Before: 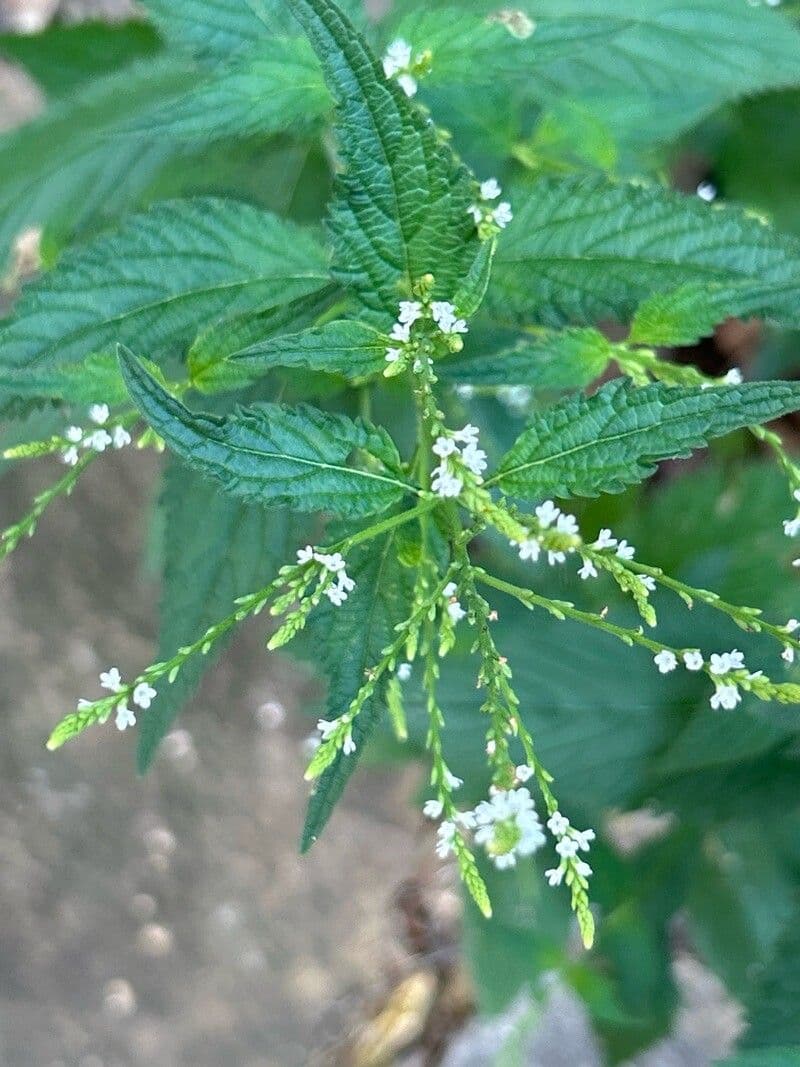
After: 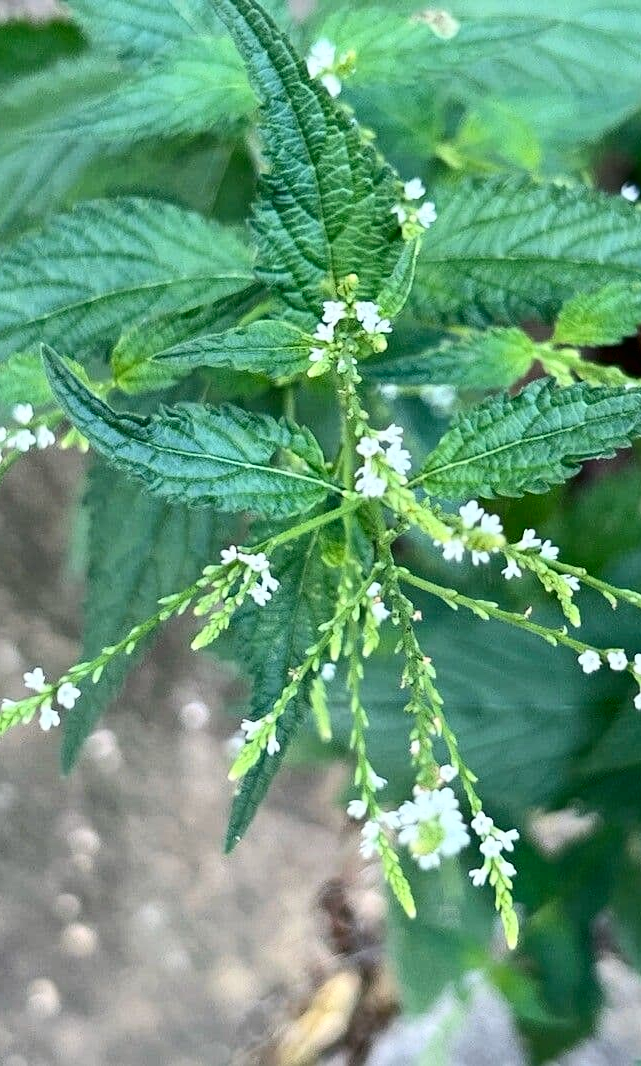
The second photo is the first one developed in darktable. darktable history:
crop and rotate: left 9.574%, right 10.261%
contrast brightness saturation: contrast 0.284
